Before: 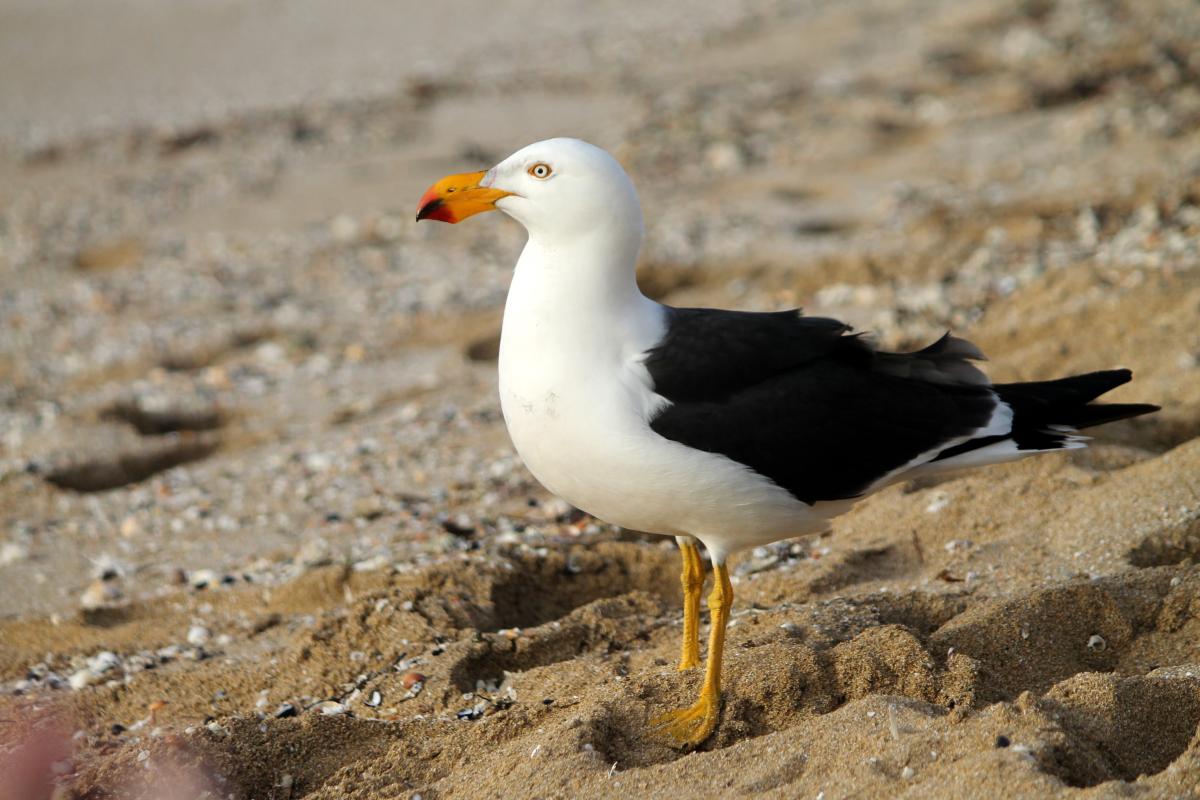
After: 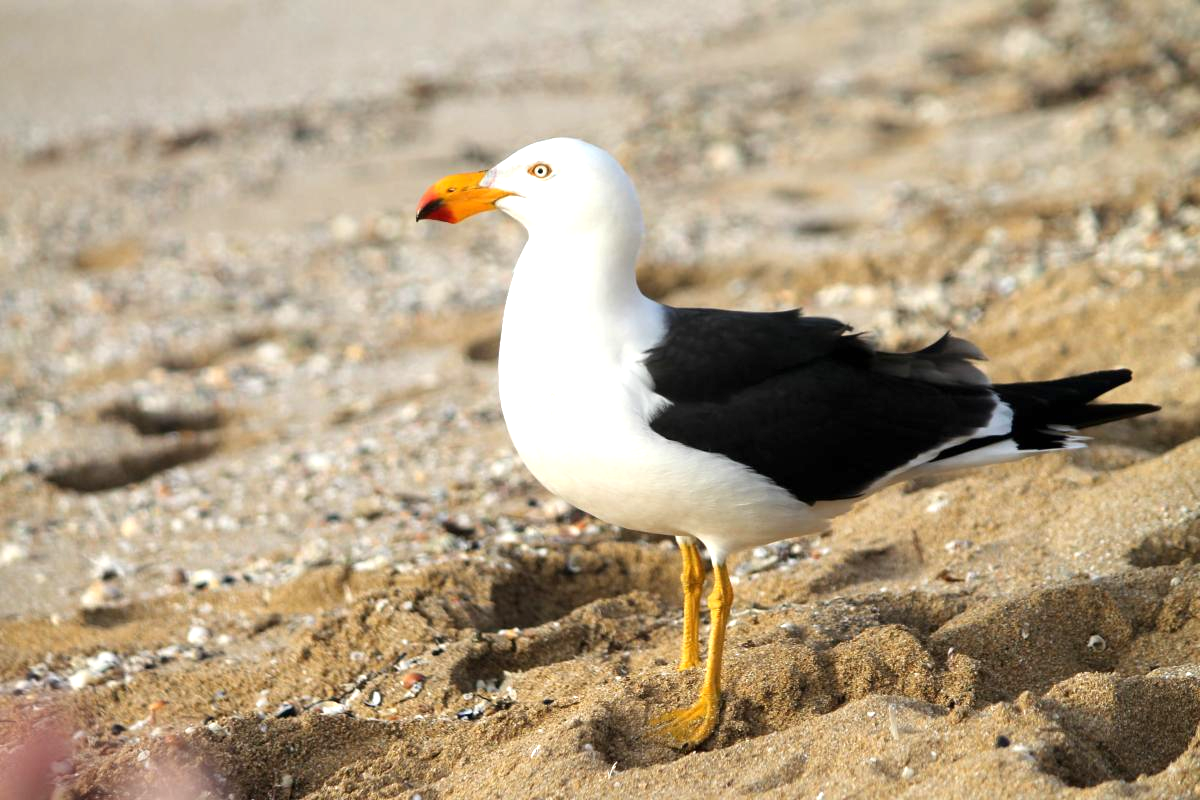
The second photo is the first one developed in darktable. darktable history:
exposure: black level correction 0, exposure 0.699 EV, compensate exposure bias true, compensate highlight preservation false
